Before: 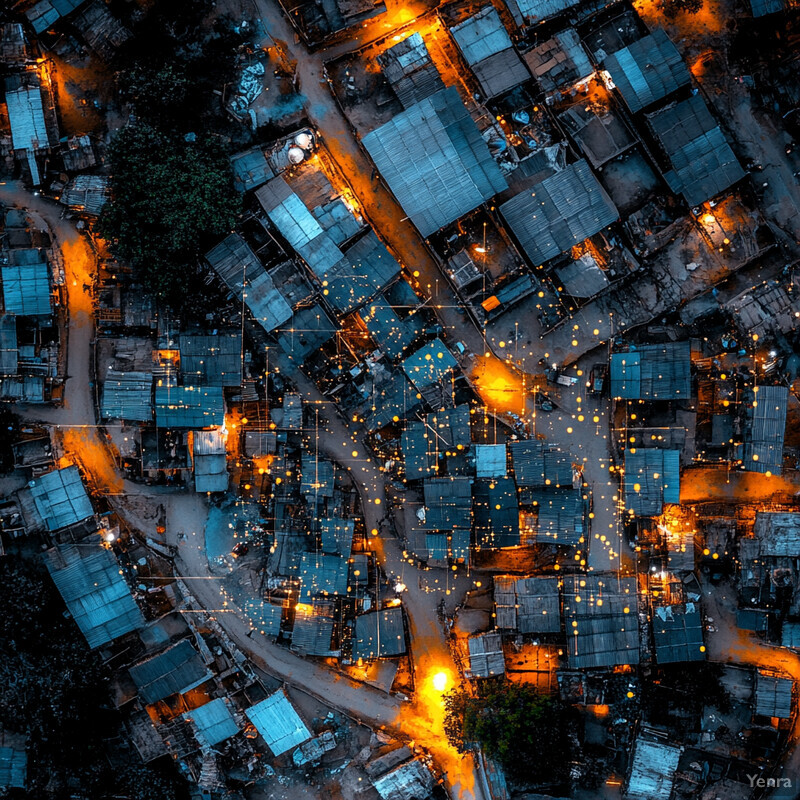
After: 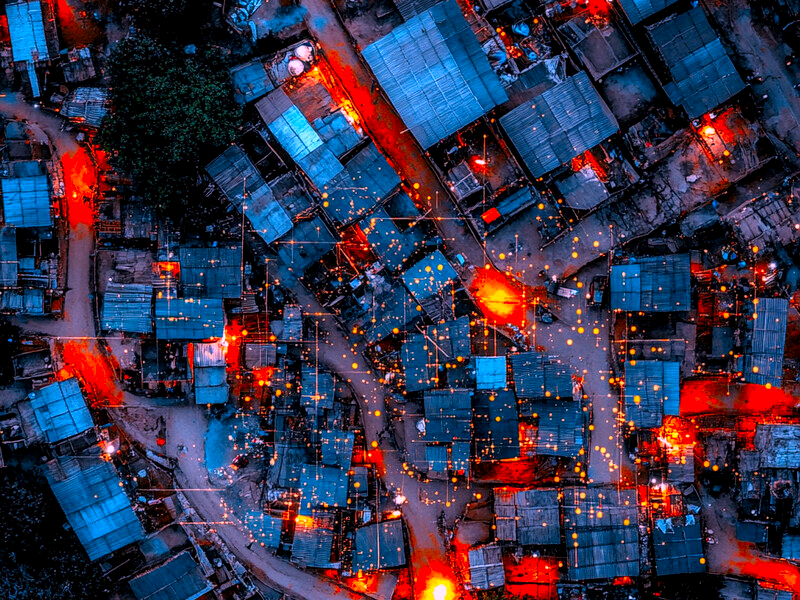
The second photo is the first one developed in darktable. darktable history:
local contrast: on, module defaults
tone equalizer: on, module defaults
color correction: highlights a* 19.23, highlights b* -11.28, saturation 1.69
crop: top 11.063%, bottom 13.921%
